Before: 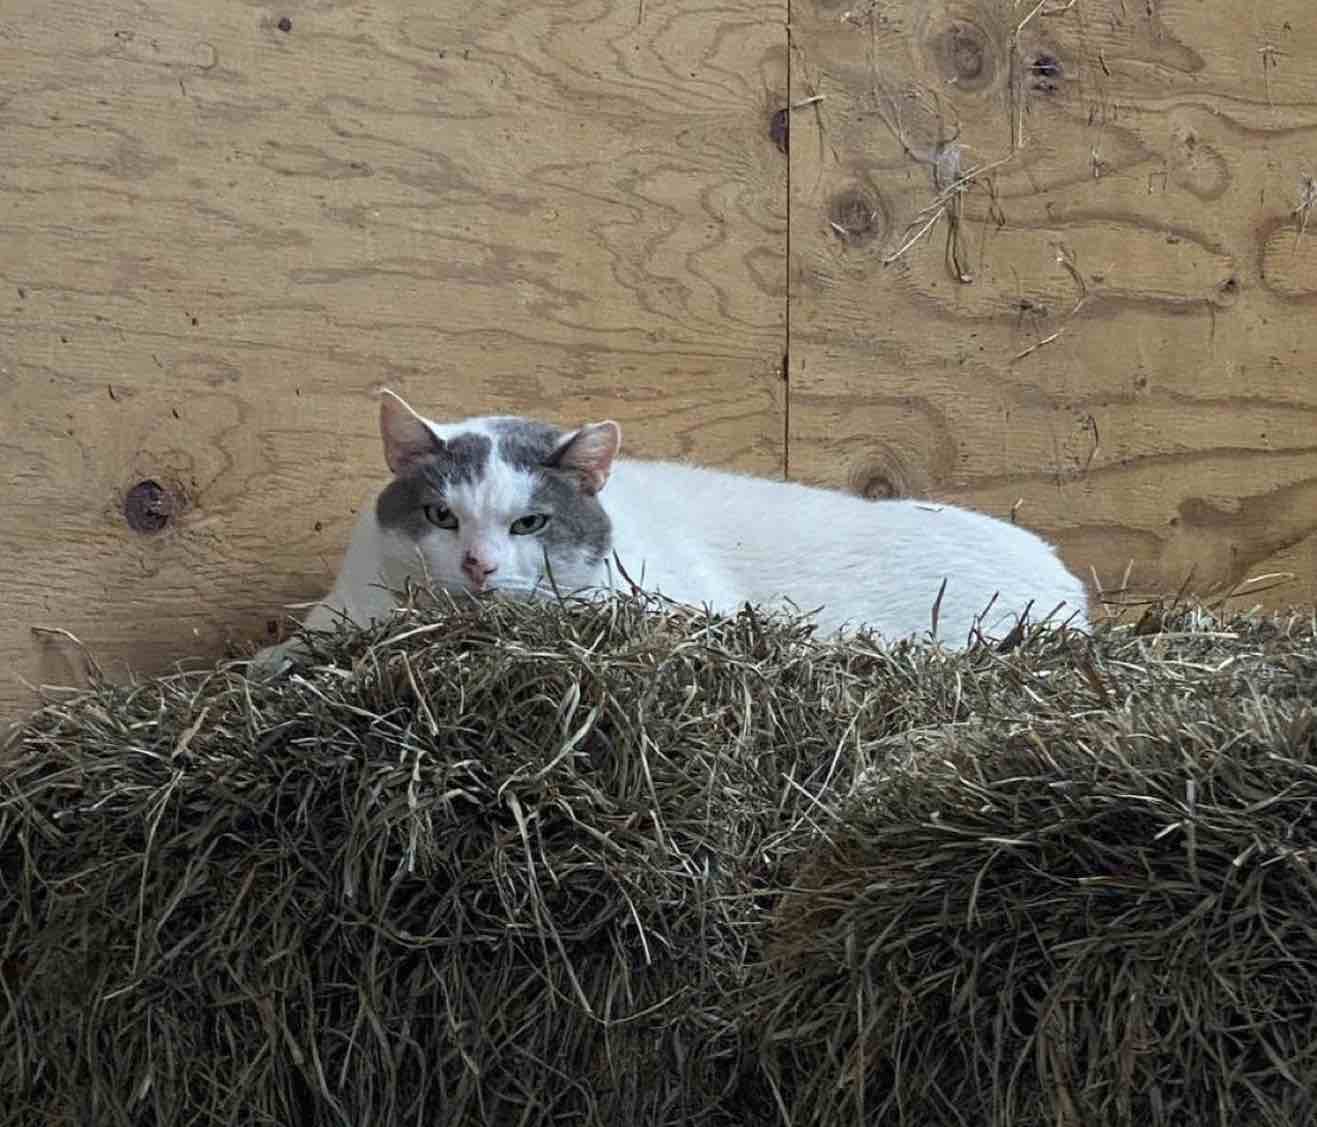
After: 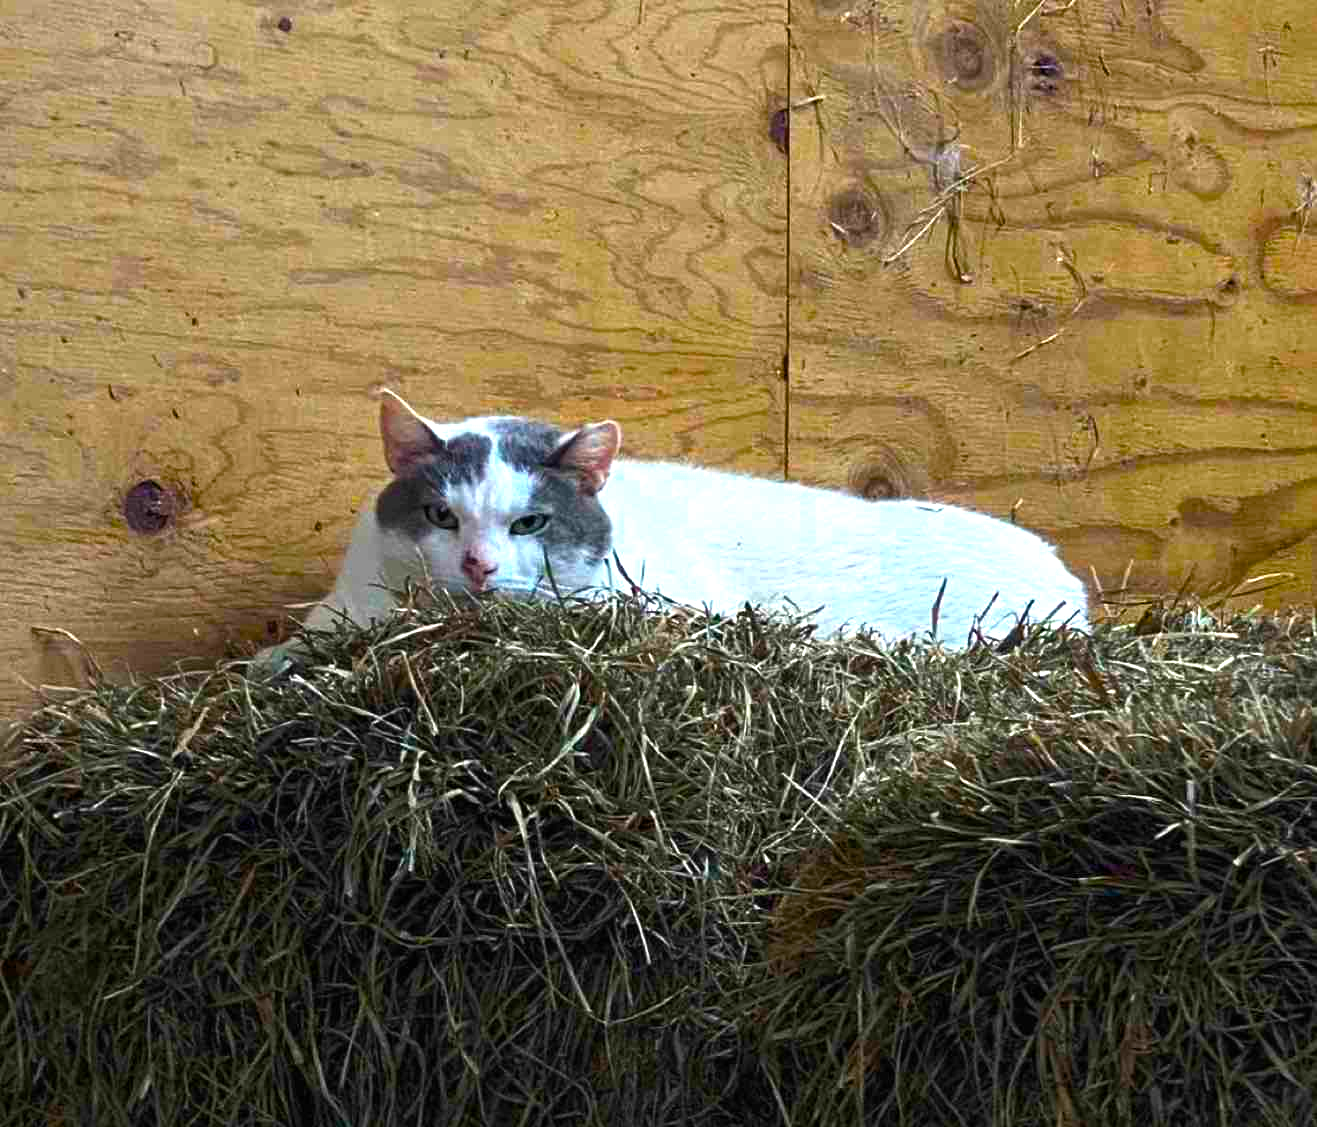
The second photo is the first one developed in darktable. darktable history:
color balance rgb: linear chroma grading › global chroma 9%, perceptual saturation grading › global saturation 36%, perceptual saturation grading › shadows 35%, perceptual brilliance grading › global brilliance 21.21%, perceptual brilliance grading › shadows -35%, global vibrance 21.21%
